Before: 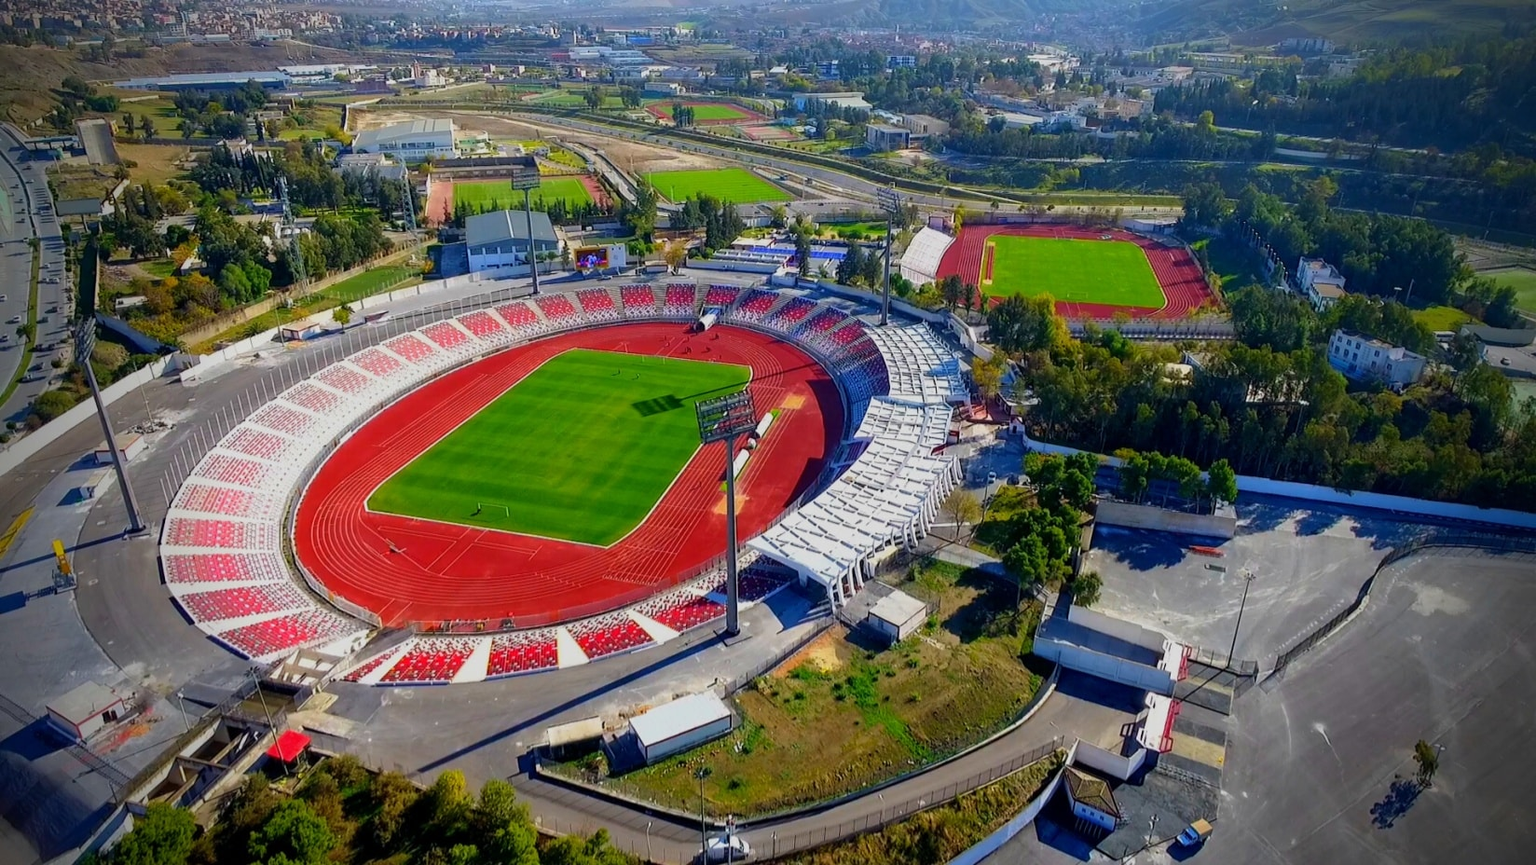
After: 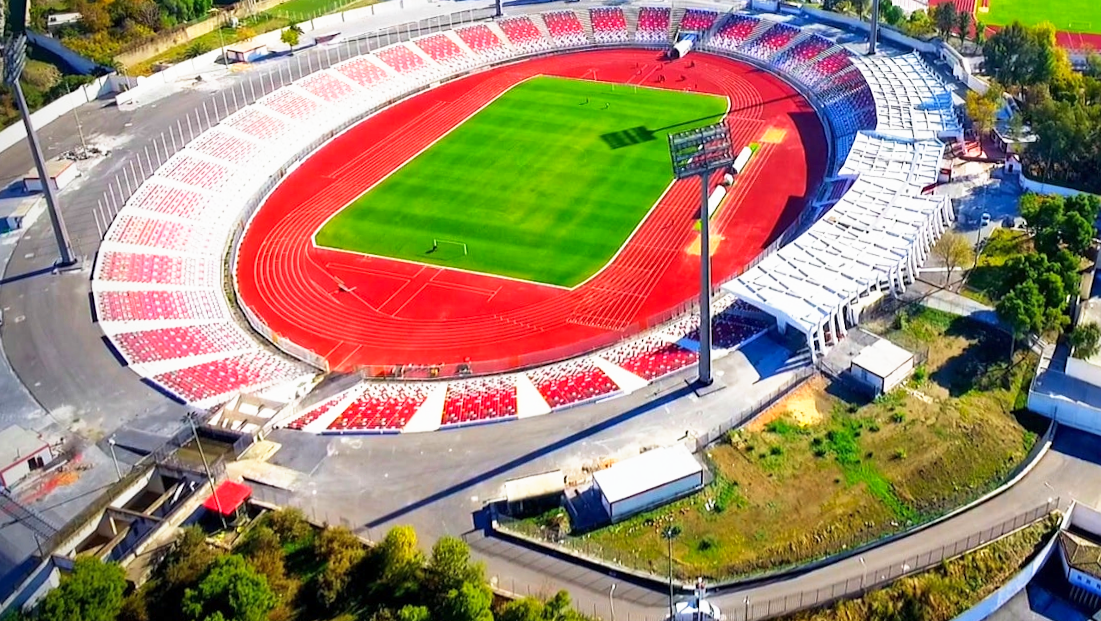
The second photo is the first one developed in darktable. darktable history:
base curve: curves: ch0 [(0, 0) (0.495, 0.917) (1, 1)], preserve colors none
crop and rotate: angle -0.755°, left 3.73%, top 31.503%, right 27.879%
